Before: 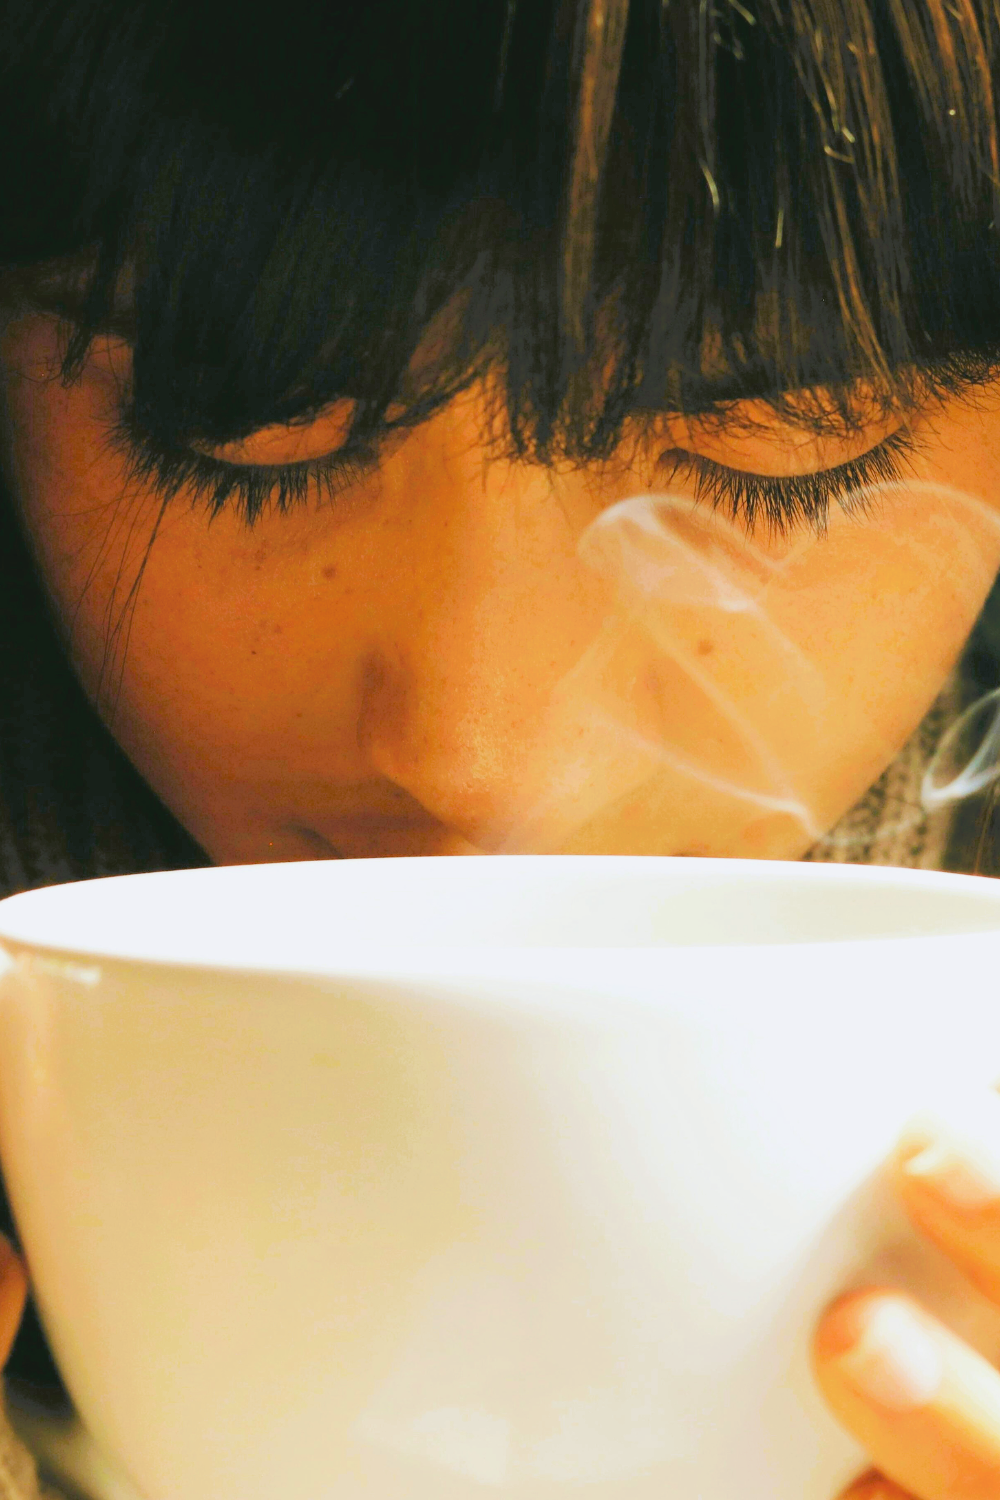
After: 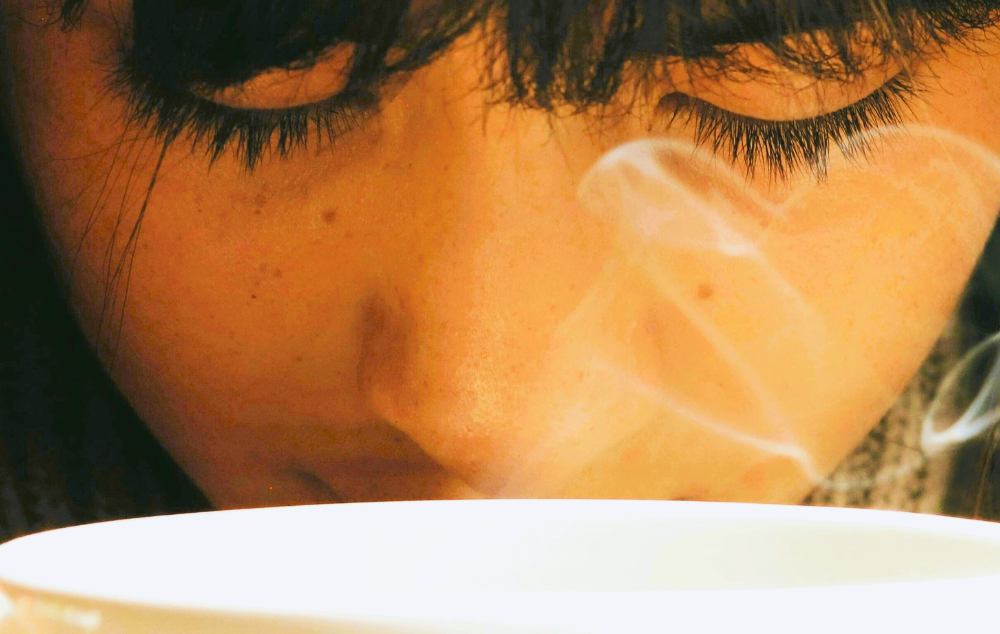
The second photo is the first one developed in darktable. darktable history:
crop and rotate: top 23.763%, bottom 33.924%
contrast brightness saturation: contrast 0.144
